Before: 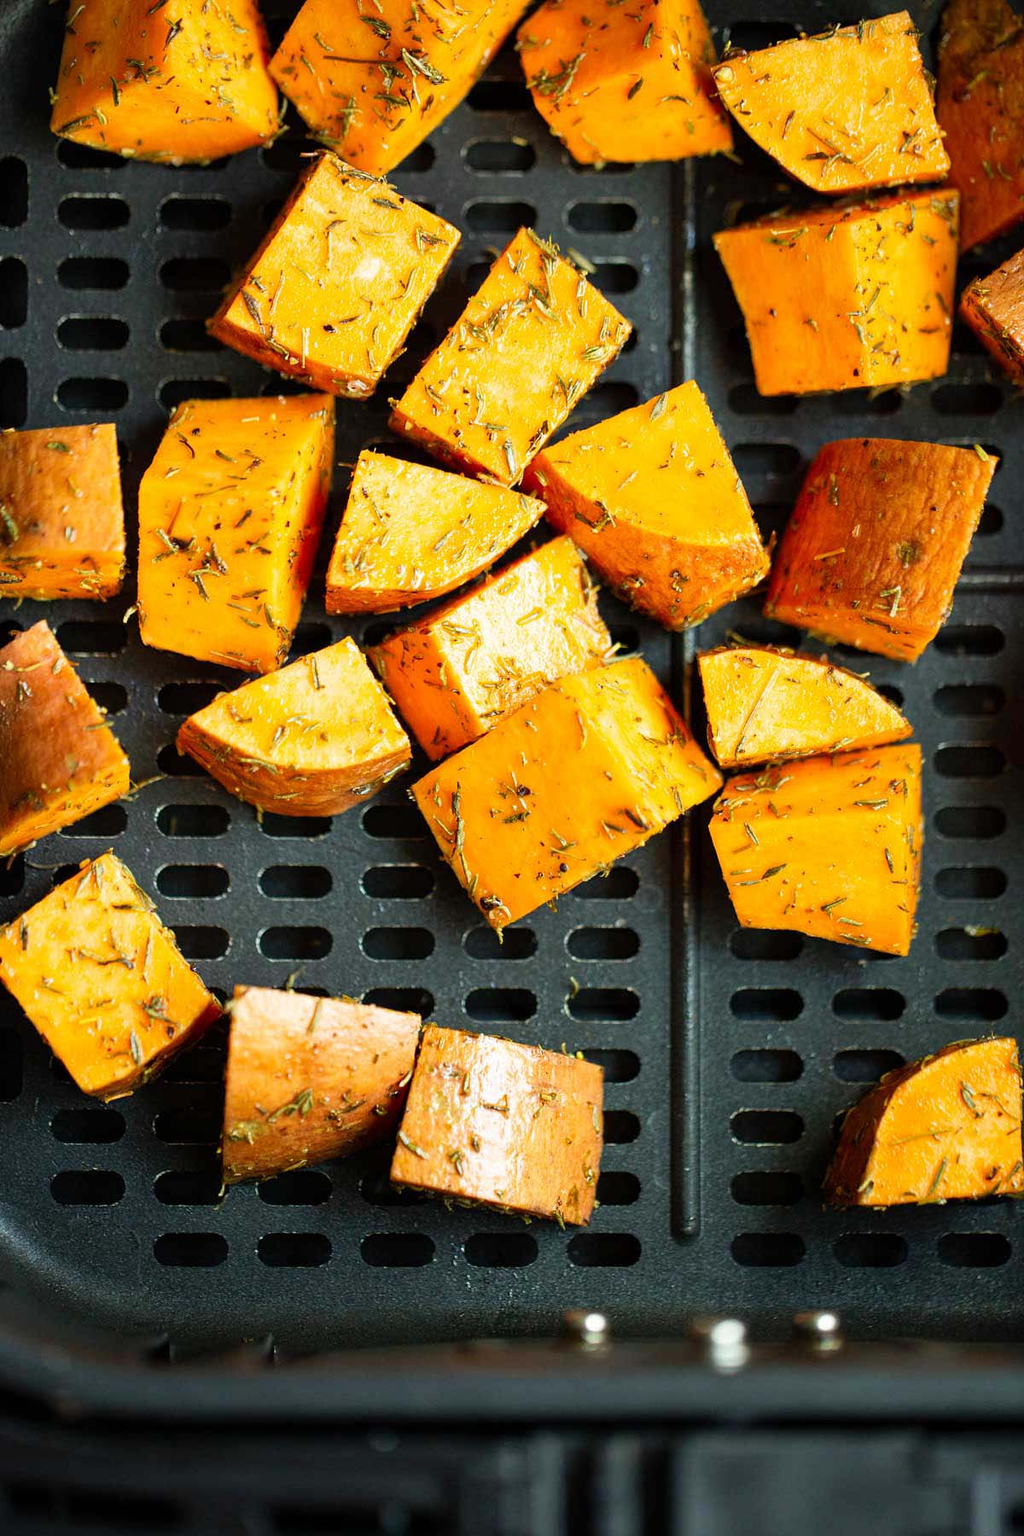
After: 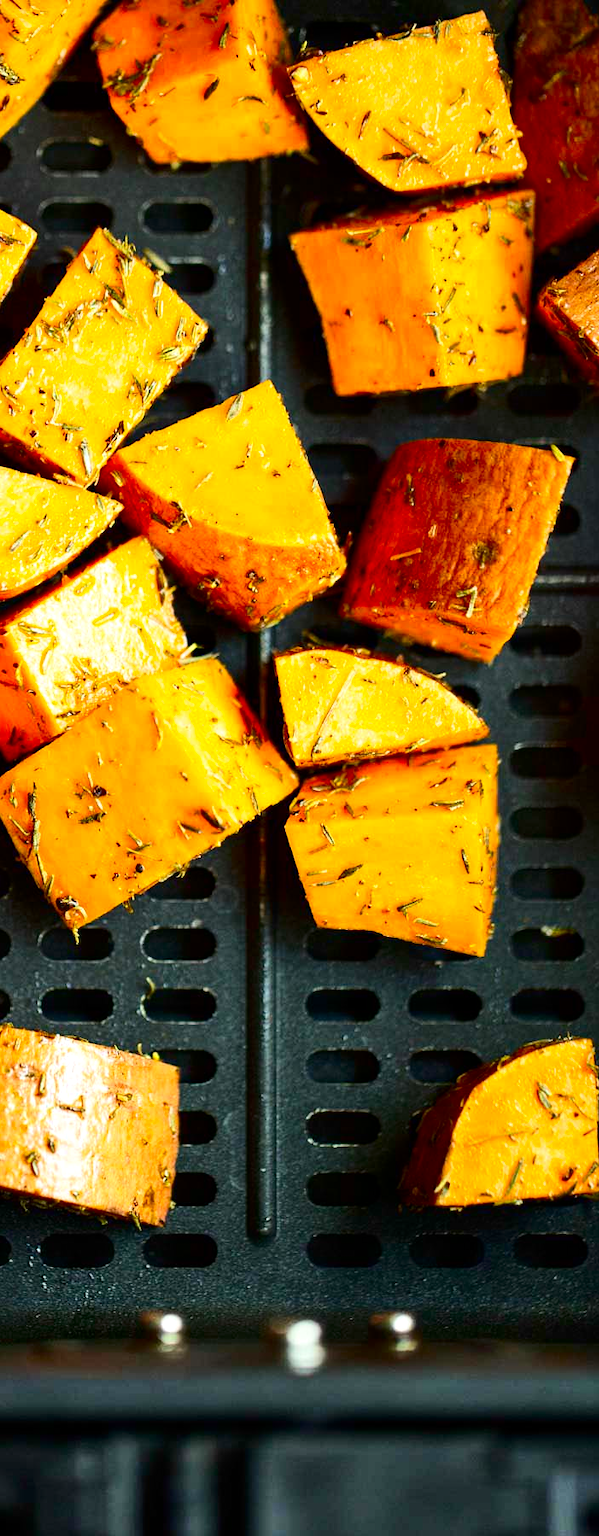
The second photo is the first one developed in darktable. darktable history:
shadows and highlights: shadows 37.37, highlights -27.69, soften with gaussian
contrast brightness saturation: contrast 0.192, brightness -0.102, saturation 0.21
crop: left 41.435%
exposure: exposure 0.165 EV, compensate highlight preservation false
